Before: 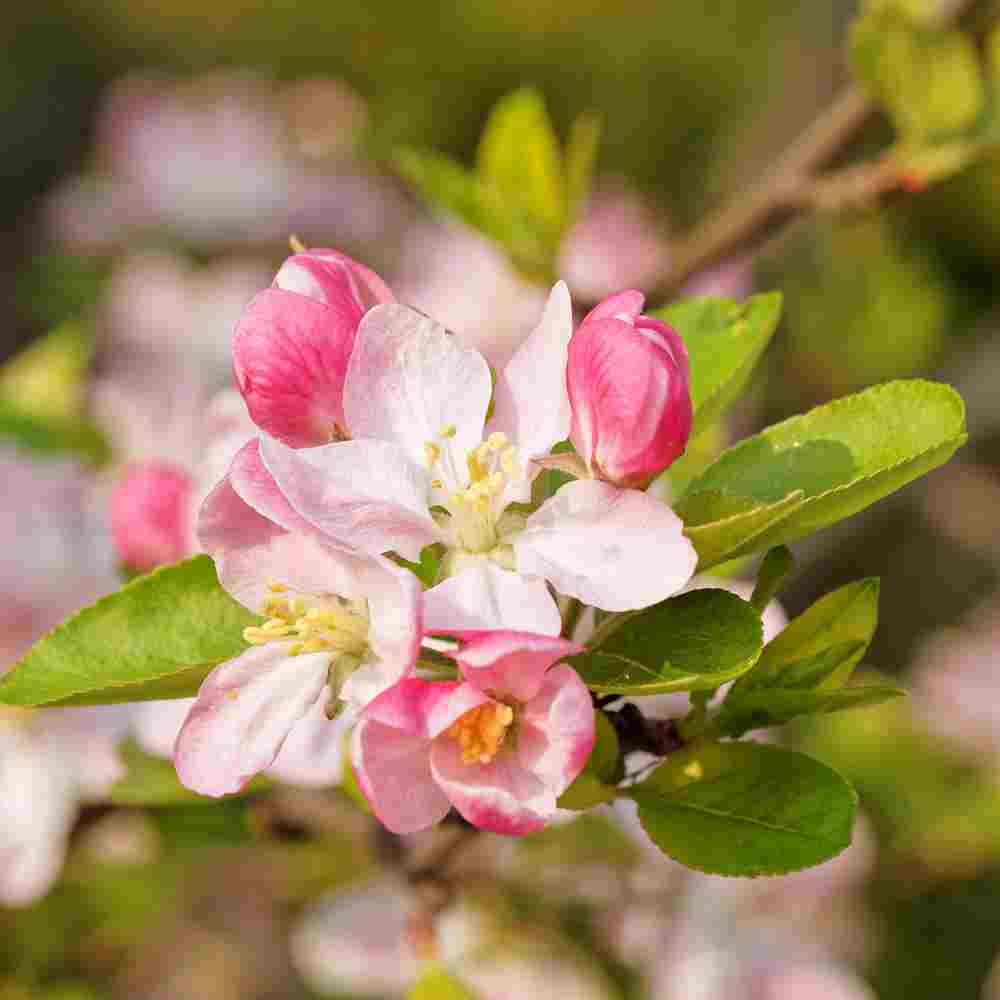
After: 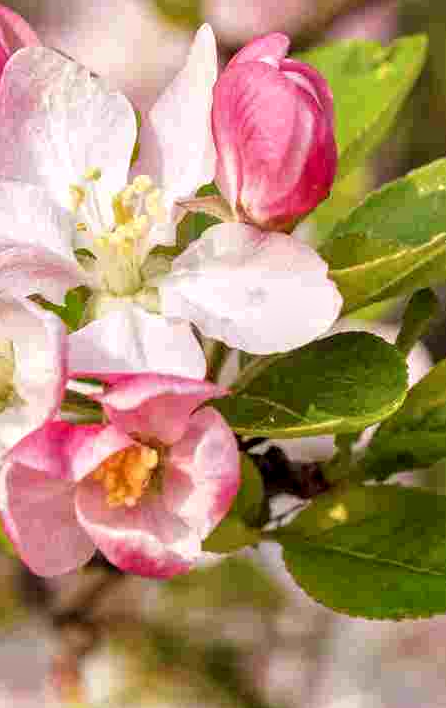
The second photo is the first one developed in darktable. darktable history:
local contrast: highlights 62%, detail 143%, midtone range 0.43
crop: left 35.574%, top 25.724%, right 19.818%, bottom 3.444%
